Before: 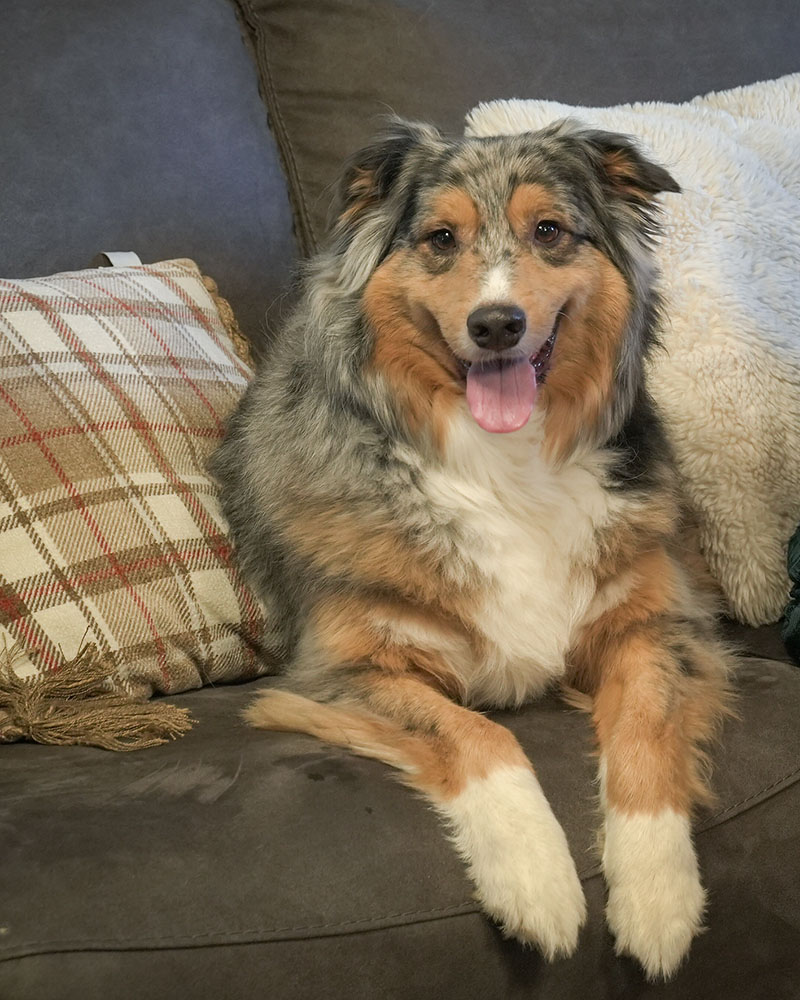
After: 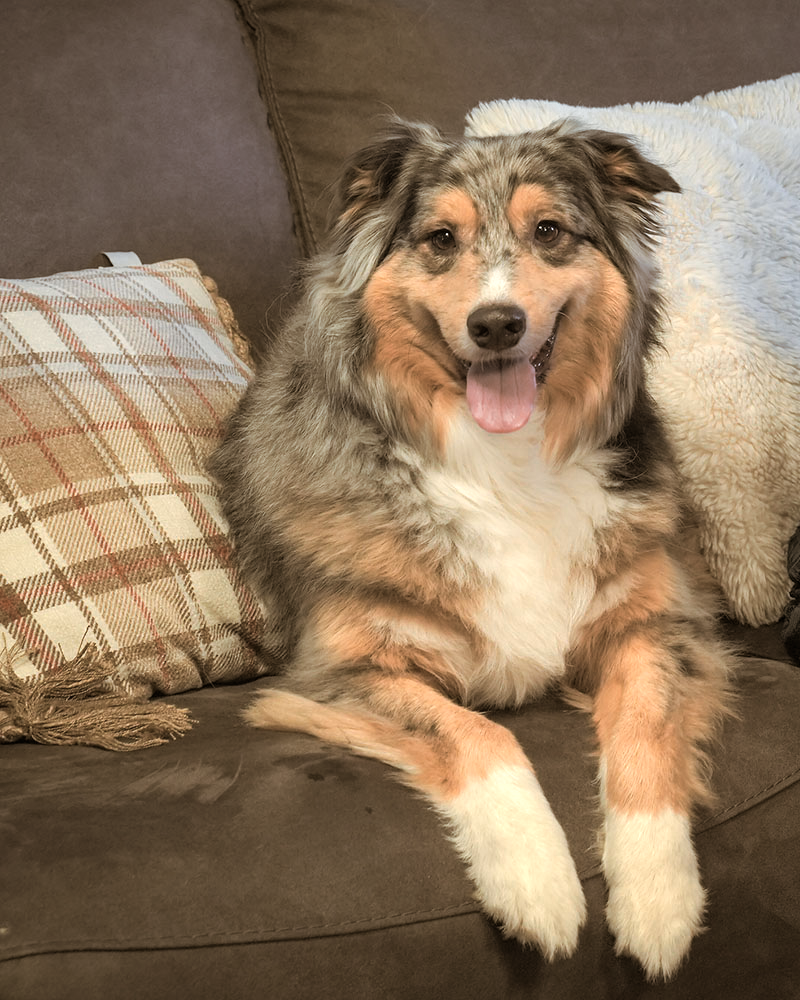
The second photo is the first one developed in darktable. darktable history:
color zones: curves: ch0 [(0.018, 0.548) (0.197, 0.654) (0.425, 0.447) (0.605, 0.658) (0.732, 0.579)]; ch1 [(0.105, 0.531) (0.224, 0.531) (0.386, 0.39) (0.618, 0.456) (0.732, 0.456) (0.956, 0.421)]; ch2 [(0.039, 0.583) (0.215, 0.465) (0.399, 0.544) (0.465, 0.548) (0.614, 0.447) (0.724, 0.43) (0.882, 0.623) (0.956, 0.632)]
white balance: emerald 1
split-toning: shadows › hue 32.4°, shadows › saturation 0.51, highlights › hue 180°, highlights › saturation 0, balance -60.17, compress 55.19%
